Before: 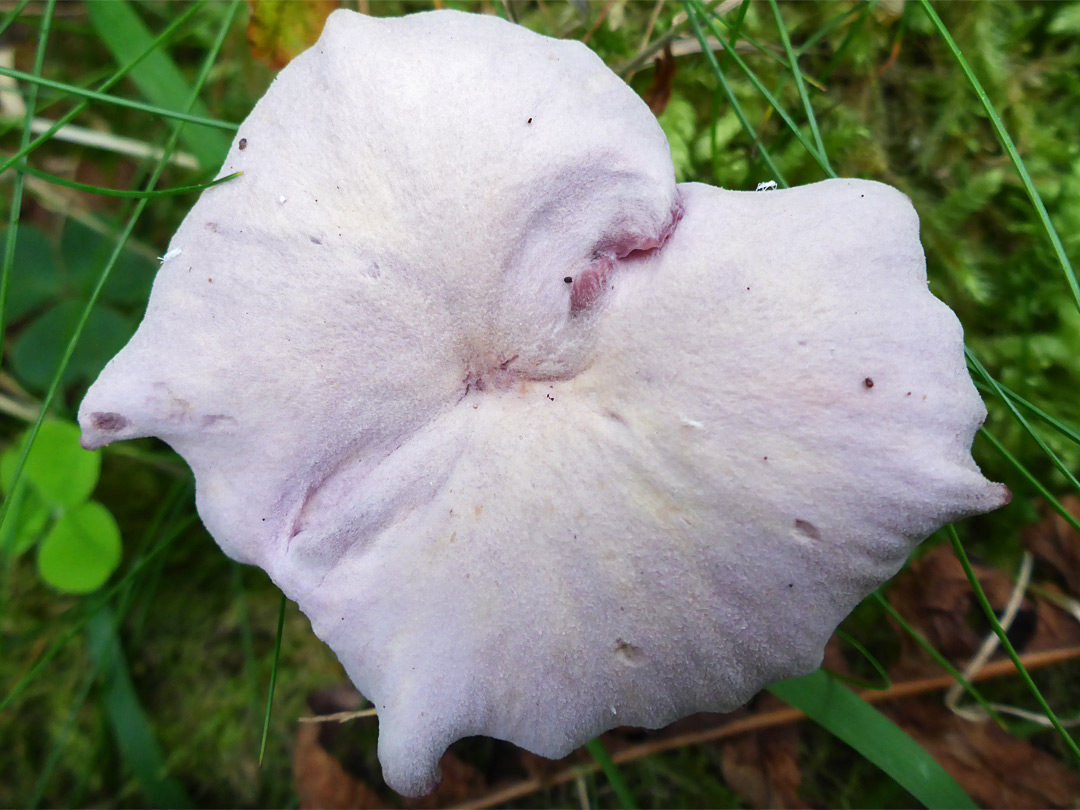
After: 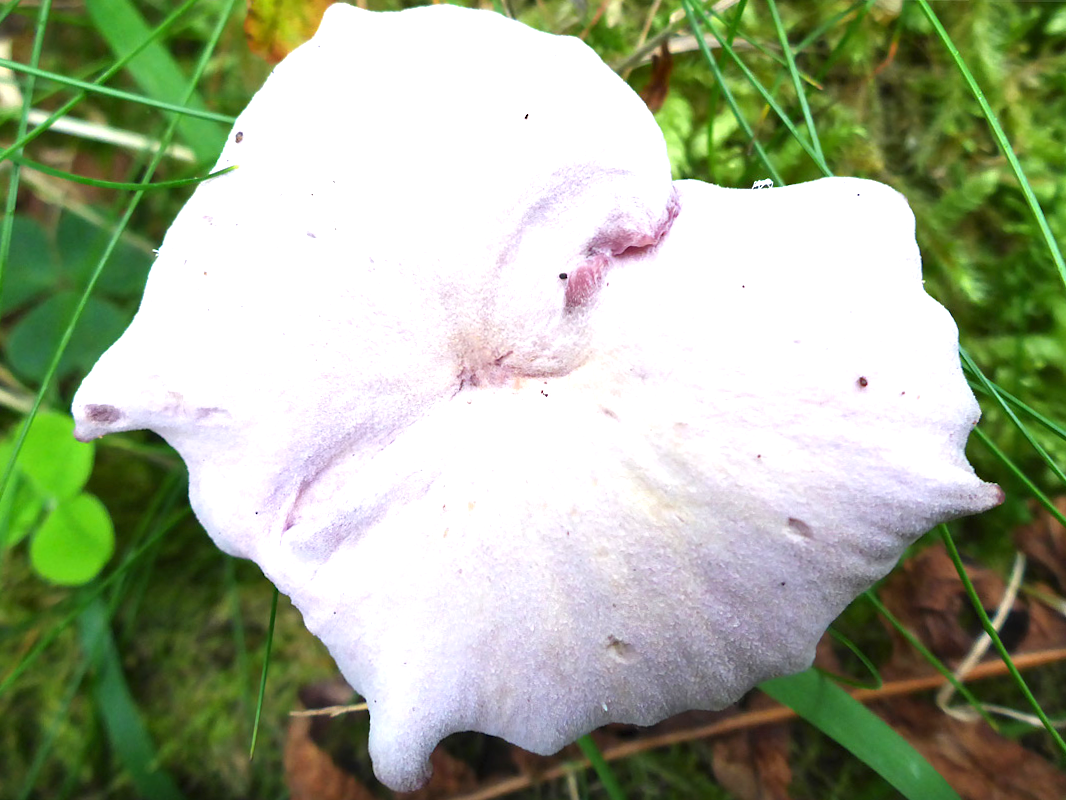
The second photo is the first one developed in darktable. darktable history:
exposure: exposure 1 EV, compensate exposure bias true, compensate highlight preservation false
crop and rotate: angle -0.529°
